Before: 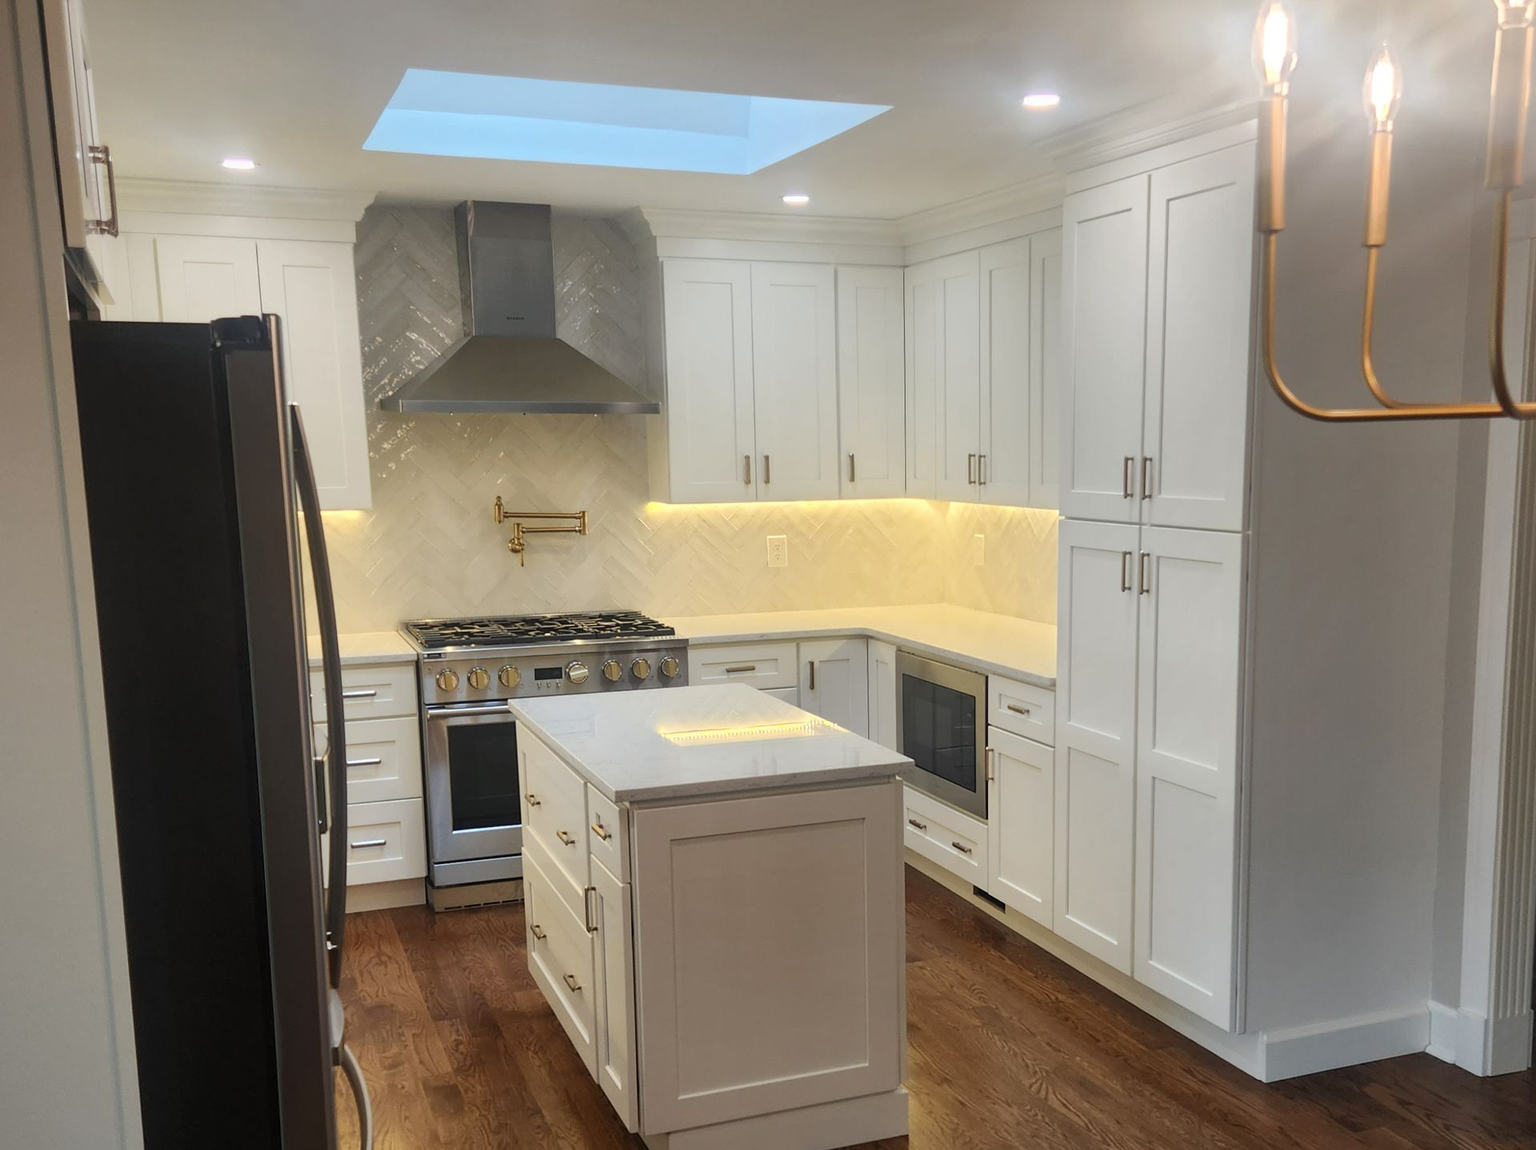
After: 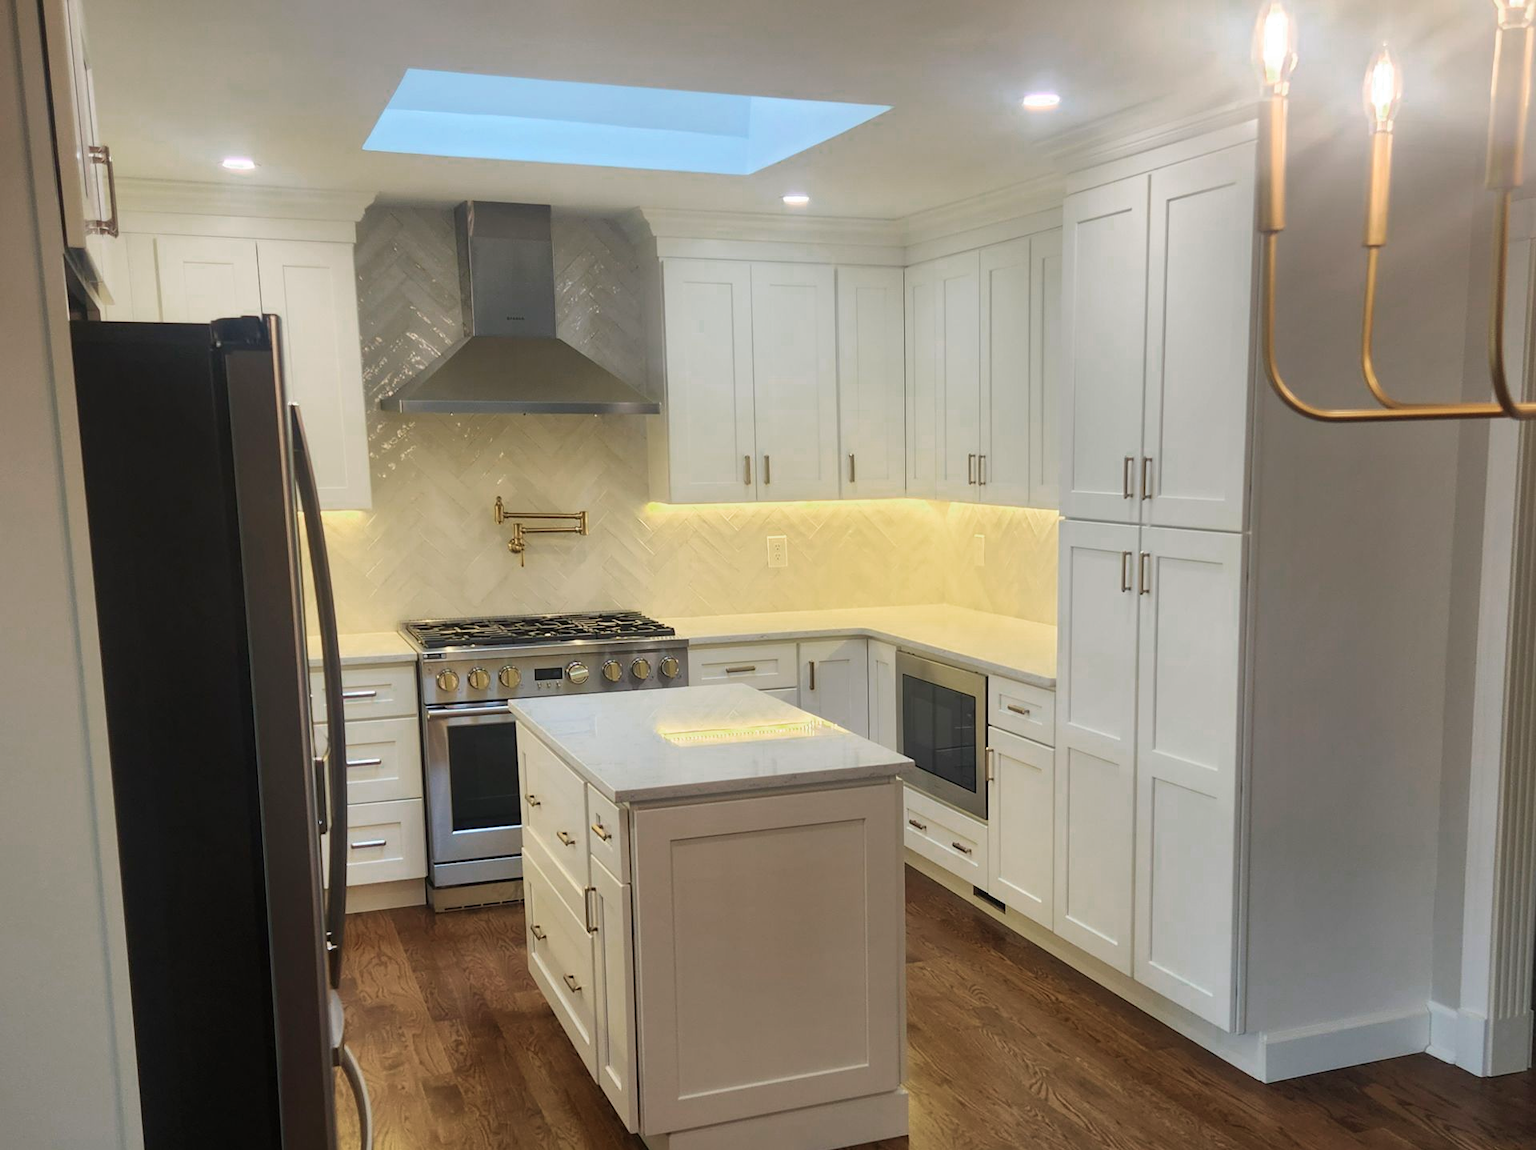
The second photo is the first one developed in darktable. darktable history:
velvia: on, module defaults
color zones: curves: ch0 [(0, 0.558) (0.143, 0.548) (0.286, 0.447) (0.429, 0.259) (0.571, 0.5) (0.714, 0.5) (0.857, 0.593) (1, 0.558)]; ch1 [(0, 0.543) (0.01, 0.544) (0.12, 0.492) (0.248, 0.458) (0.5, 0.534) (0.748, 0.5) (0.99, 0.469) (1, 0.543)]; ch2 [(0, 0.507) (0.143, 0.522) (0.286, 0.505) (0.429, 0.5) (0.571, 0.5) (0.714, 0.5) (0.857, 0.5) (1, 0.507)]
